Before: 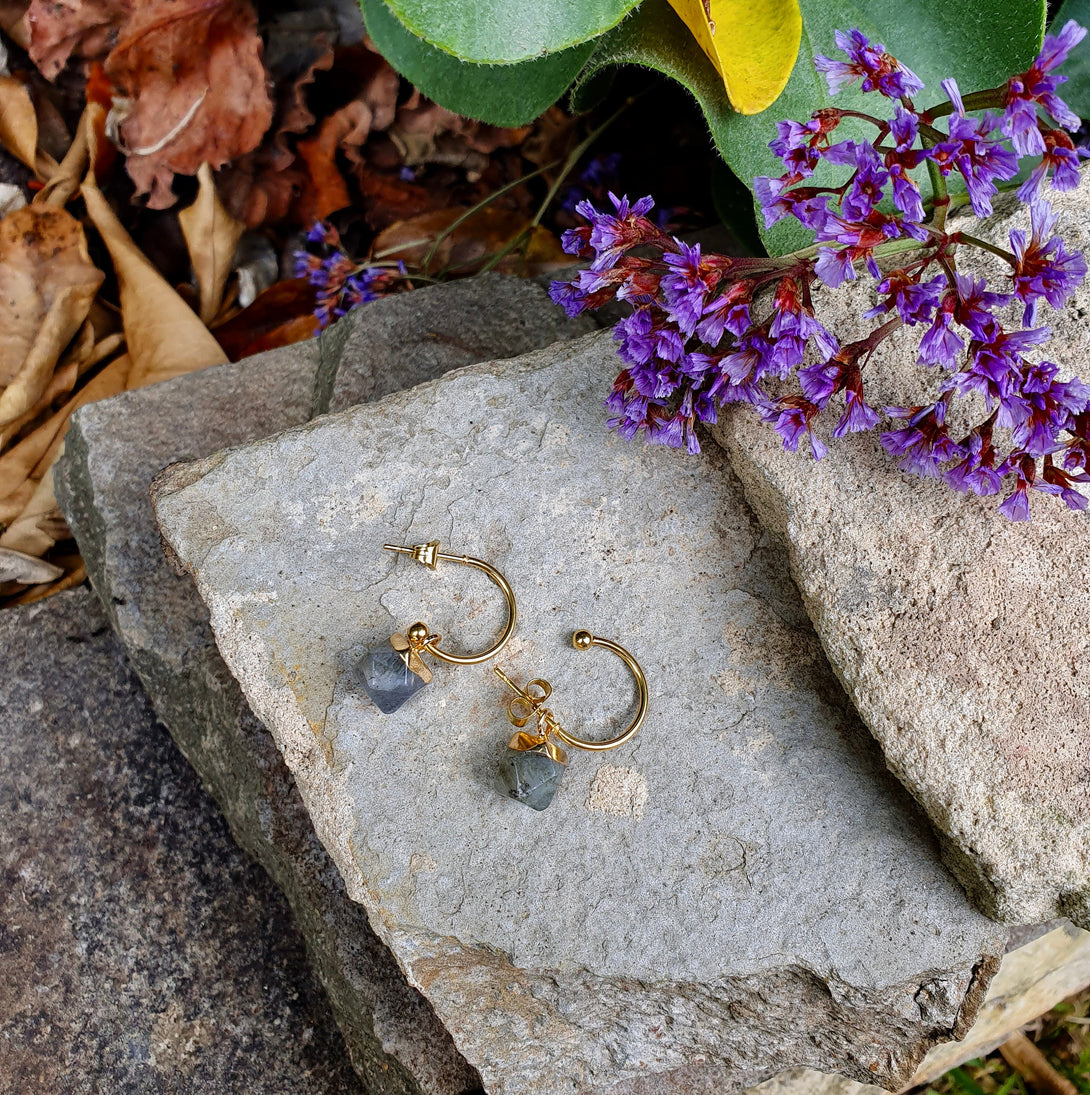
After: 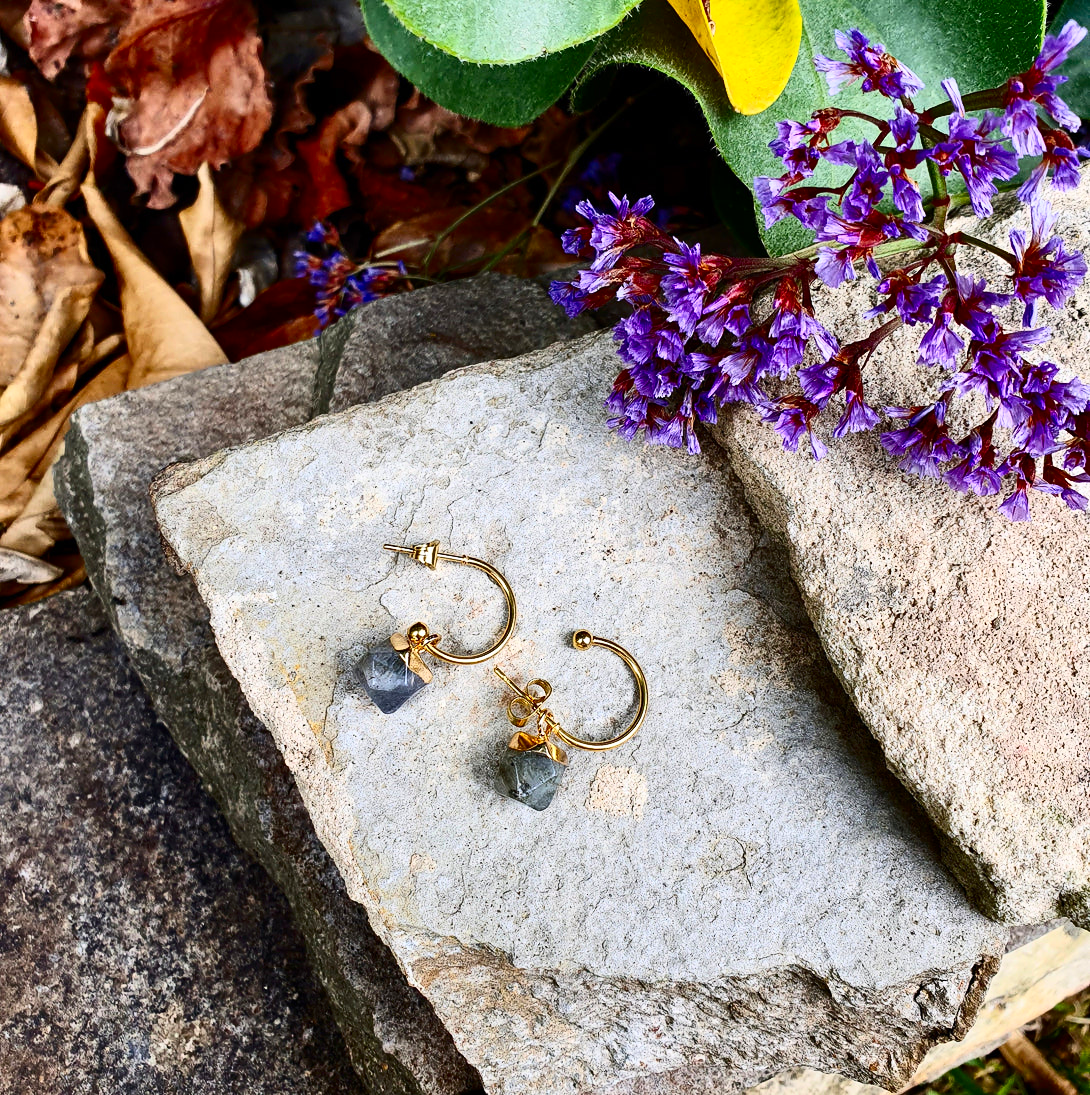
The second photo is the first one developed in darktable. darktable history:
contrast brightness saturation: contrast 0.398, brightness 0.101, saturation 0.208
